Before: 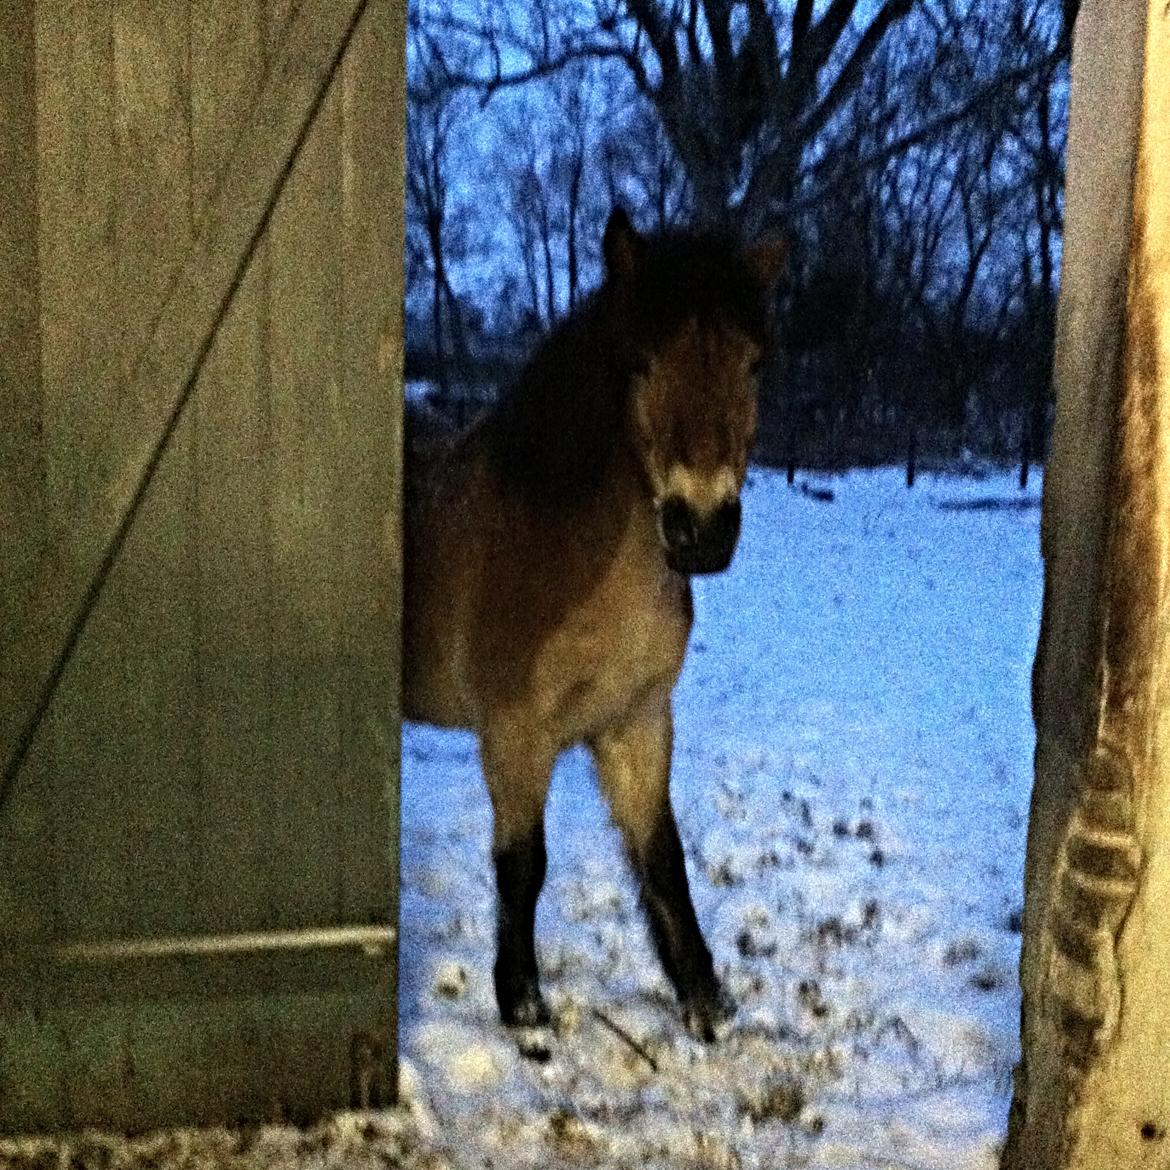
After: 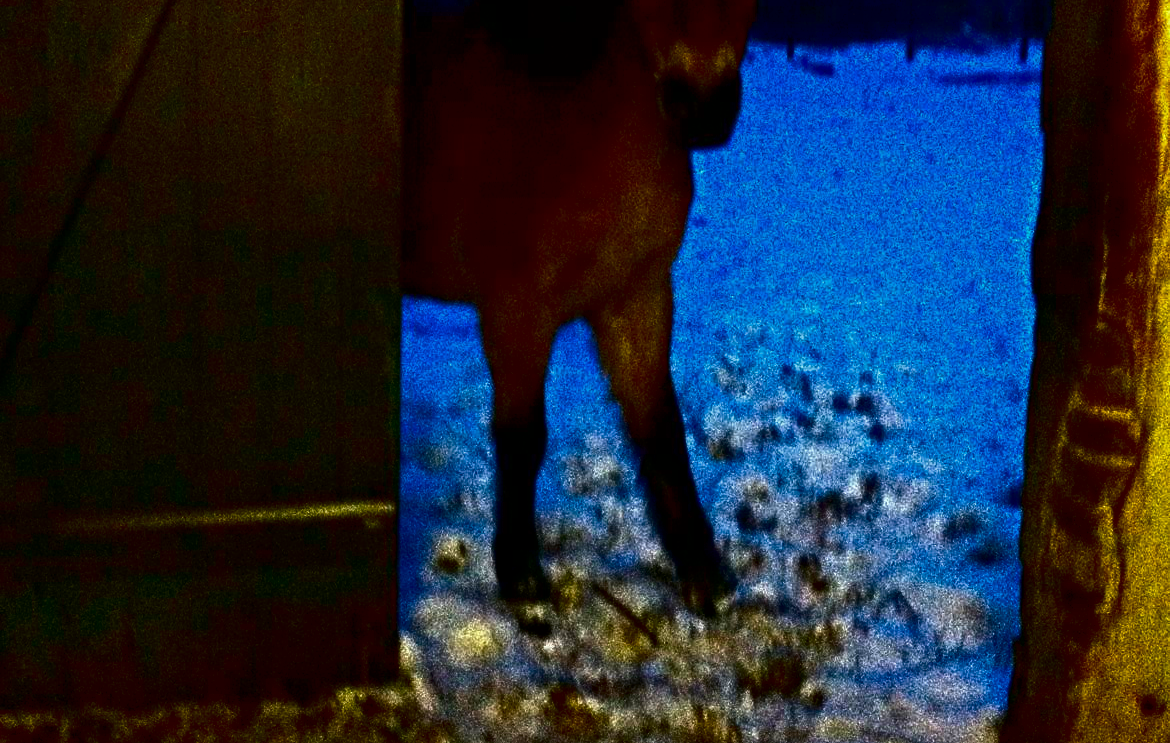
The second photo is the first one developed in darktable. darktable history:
contrast brightness saturation: brightness -1, saturation 1
crop and rotate: top 36.435%
